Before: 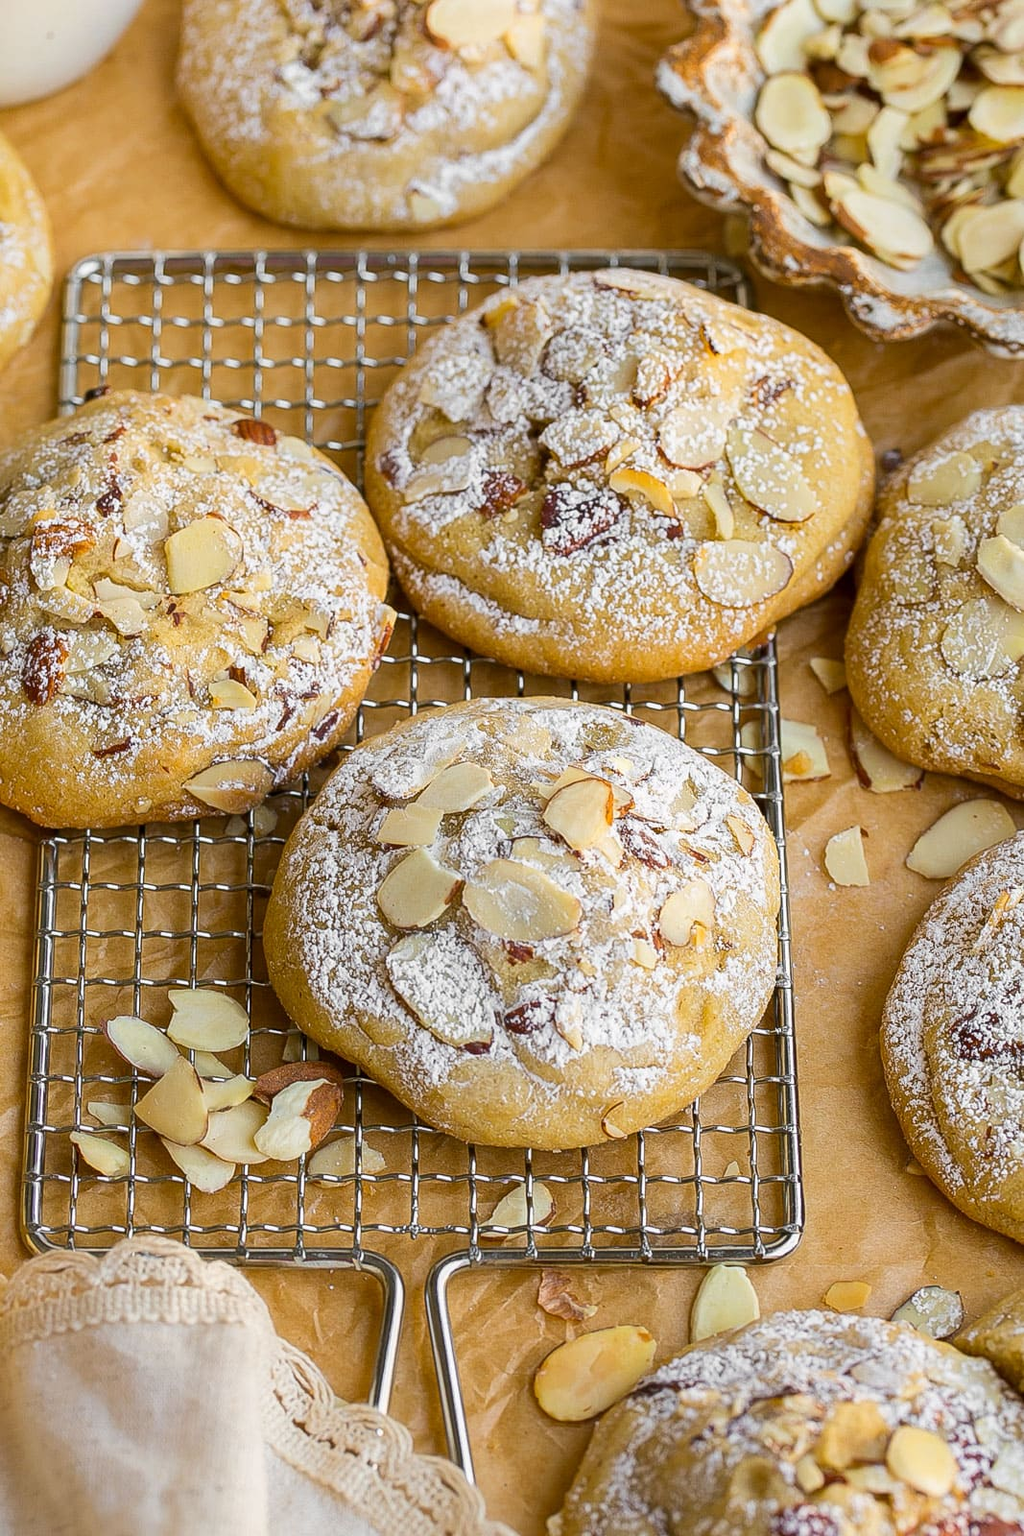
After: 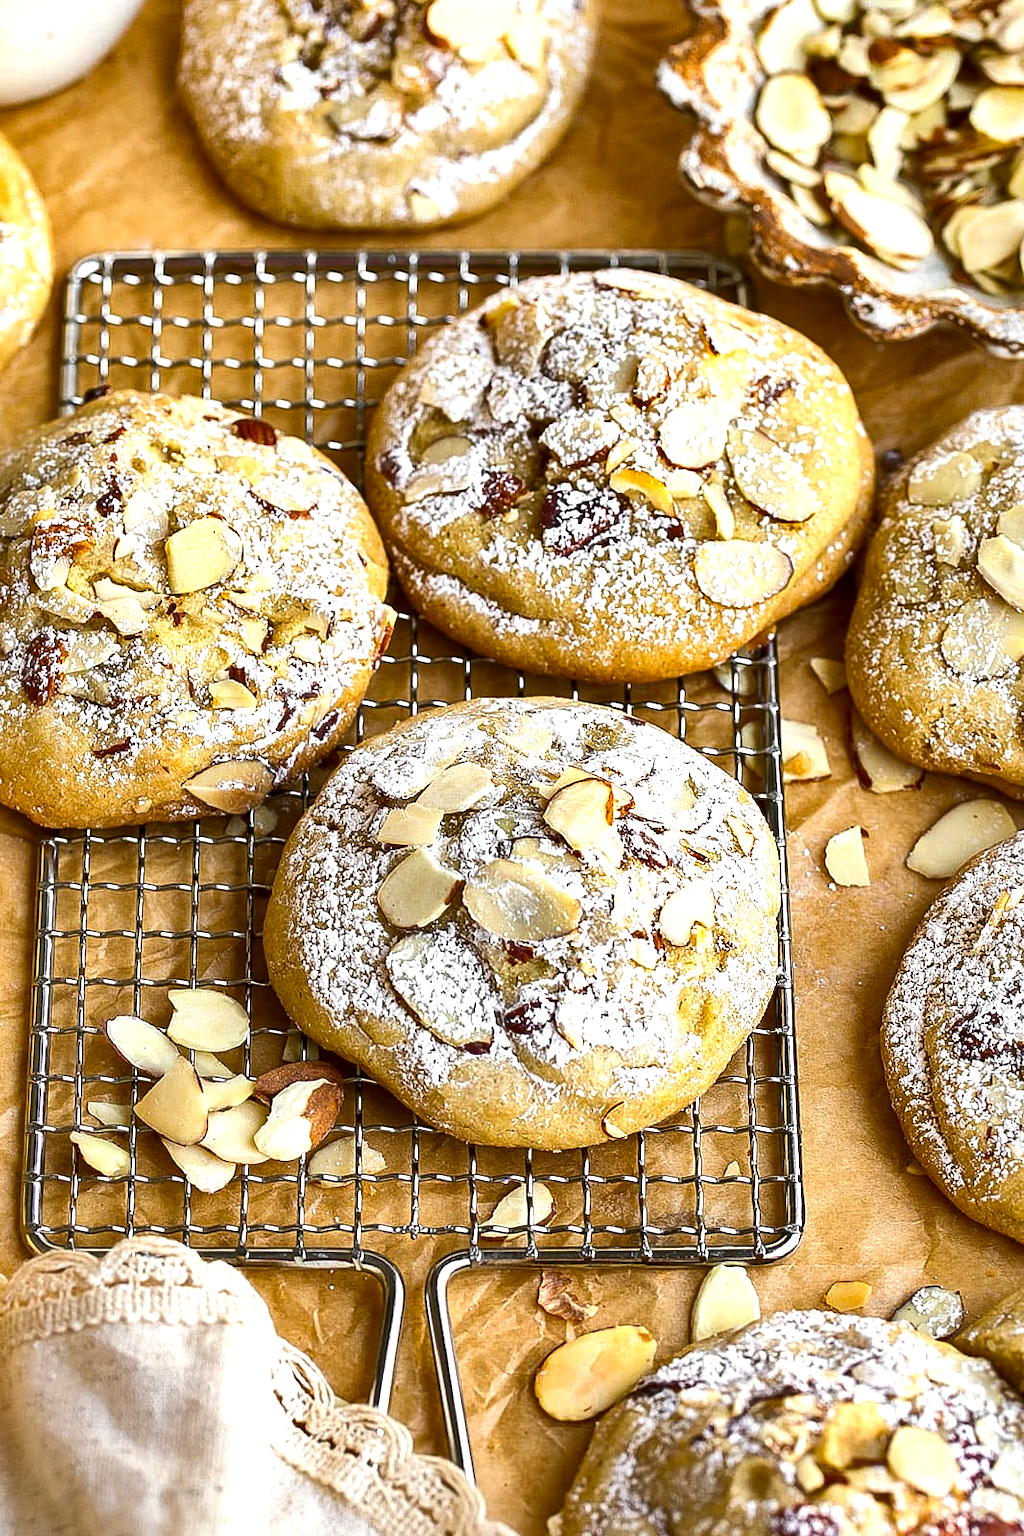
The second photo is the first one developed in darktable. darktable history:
exposure: exposure 0.6 EV, compensate highlight preservation false
shadows and highlights: soften with gaussian
local contrast: mode bilateral grid, contrast 70, coarseness 75, detail 180%, midtone range 0.2
